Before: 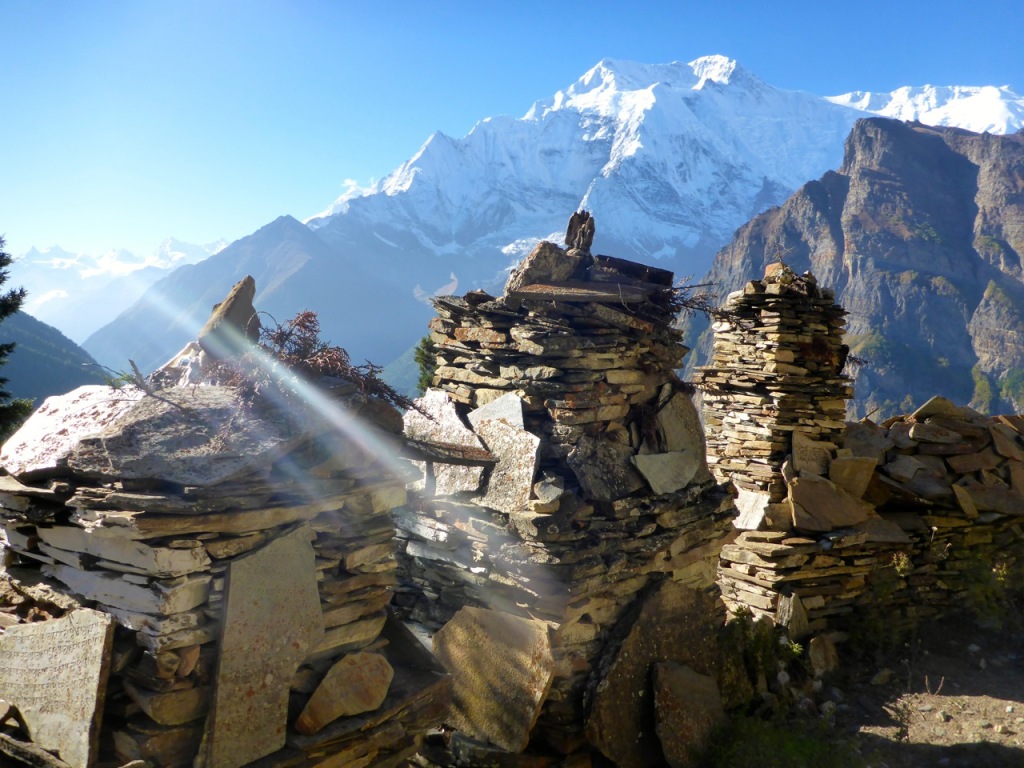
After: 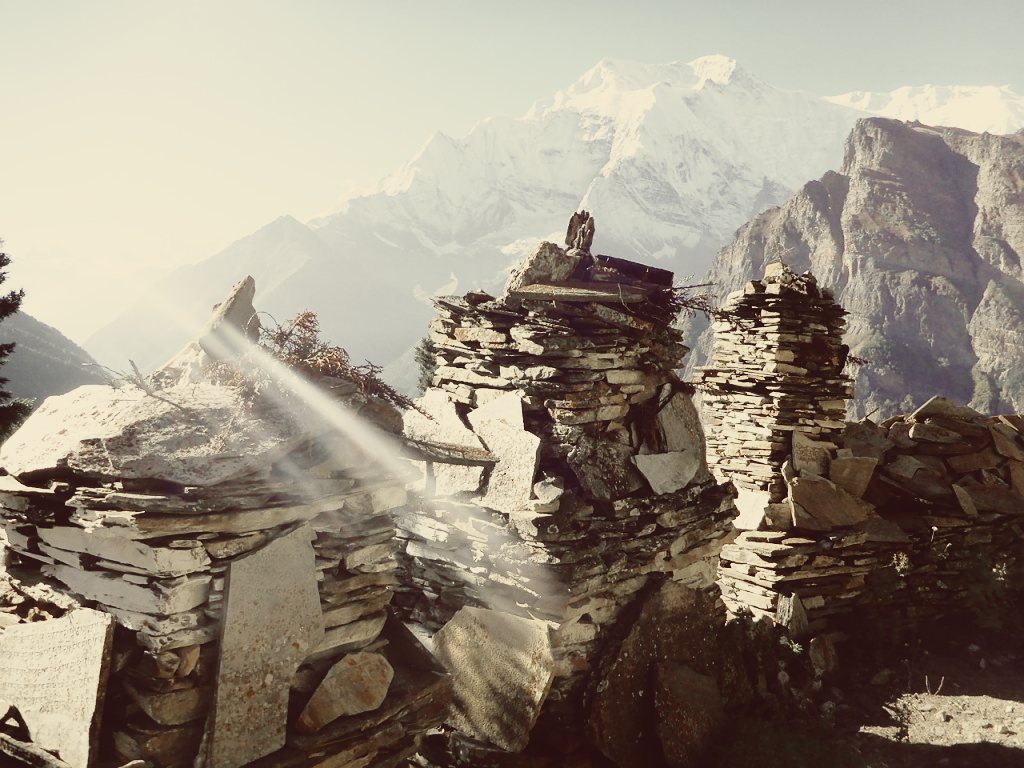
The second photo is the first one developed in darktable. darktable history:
contrast equalizer: y [[0.46, 0.454, 0.451, 0.451, 0.455, 0.46], [0.5 ×6], [0.5 ×6], [0 ×6], [0 ×6]]
sharpen: radius 1
base curve: curves: ch0 [(0, 0) (0.028, 0.03) (0.121, 0.232) (0.46, 0.748) (0.859, 0.968) (1, 1)], preserve colors none
contrast brightness saturation: contrast -0.26, saturation -0.43
tone curve: curves: ch0 [(0, 0) (0.195, 0.109) (0.751, 0.848) (1, 1)], color space Lab, linked channels, preserve colors none
color correction: highlights a* -0.482, highlights b* 40, shadows a* 9.8, shadows b* -0.161
color zones: curves: ch1 [(0, 0.708) (0.088, 0.648) (0.245, 0.187) (0.429, 0.326) (0.571, 0.498) (0.714, 0.5) (0.857, 0.5) (1, 0.708)]
